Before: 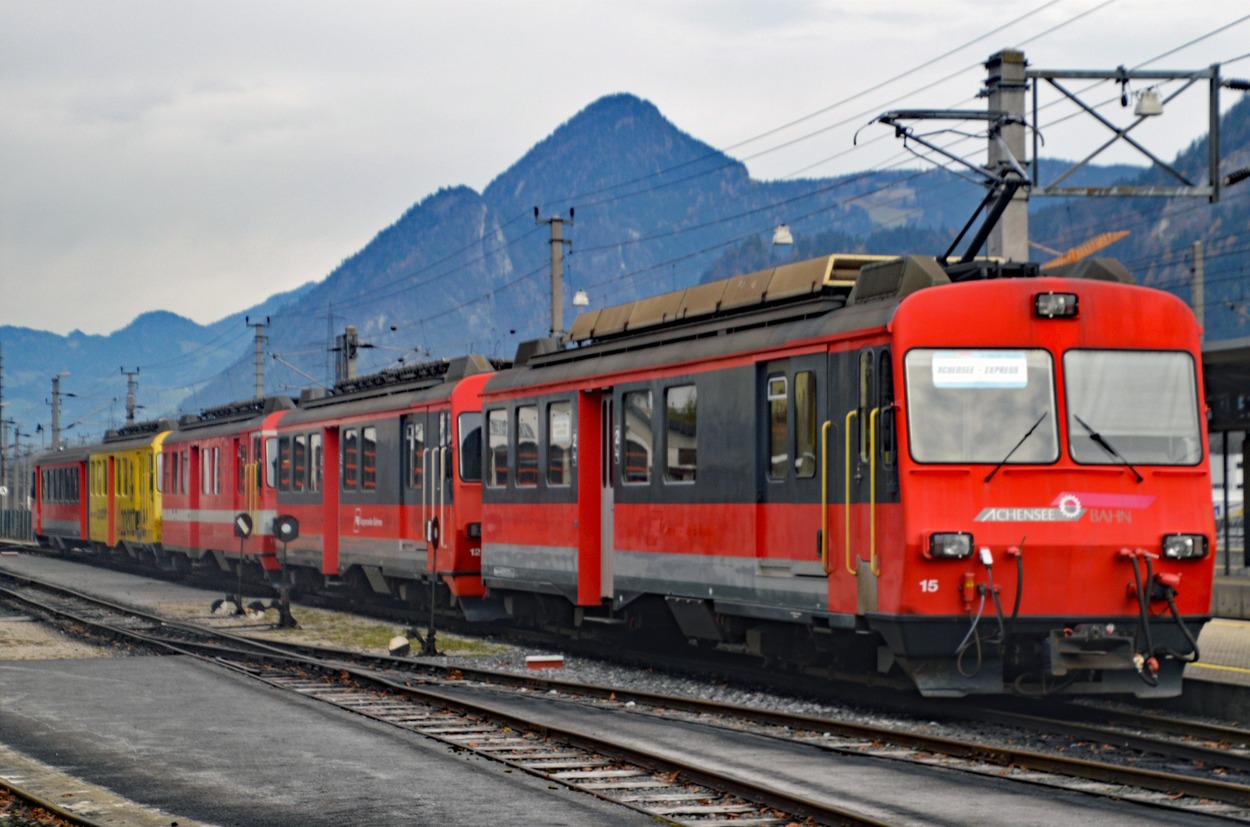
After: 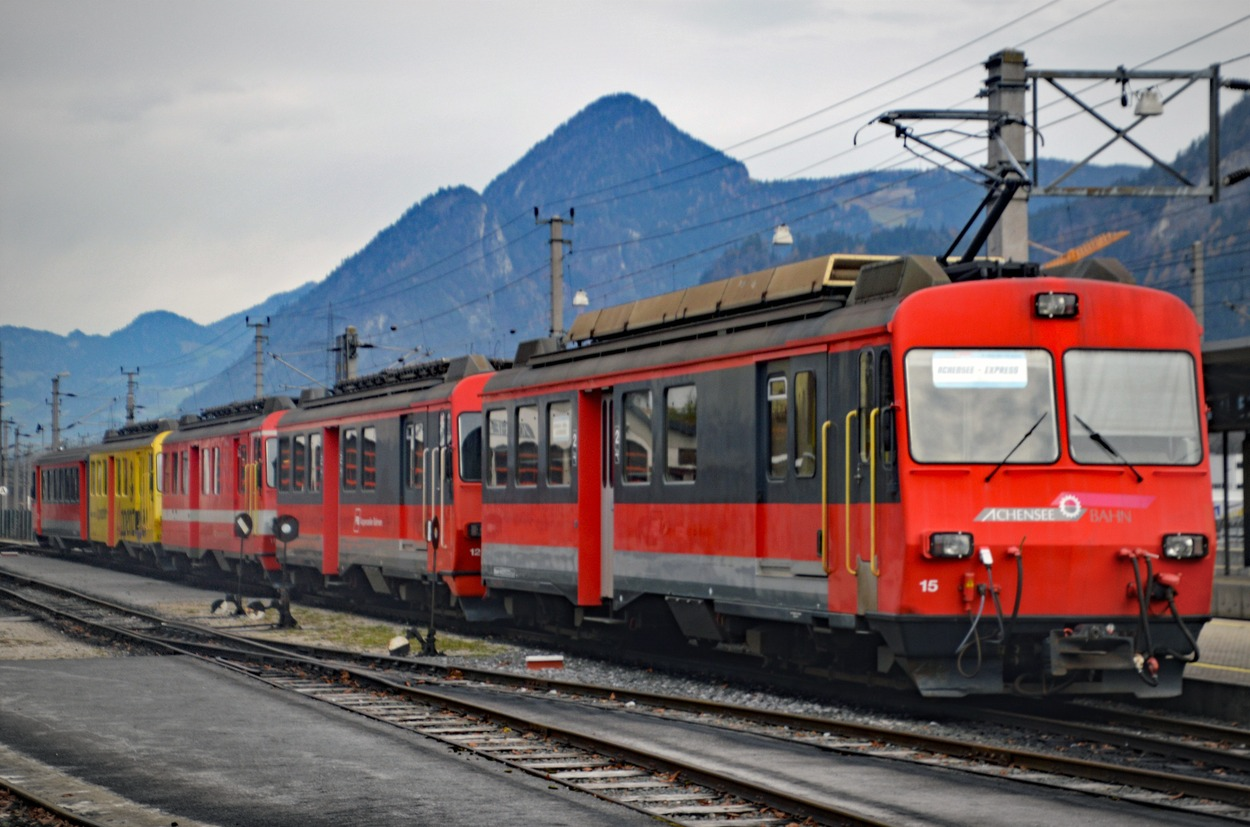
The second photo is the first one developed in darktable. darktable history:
vignetting: fall-off radius 70.18%, automatic ratio true, unbound false
